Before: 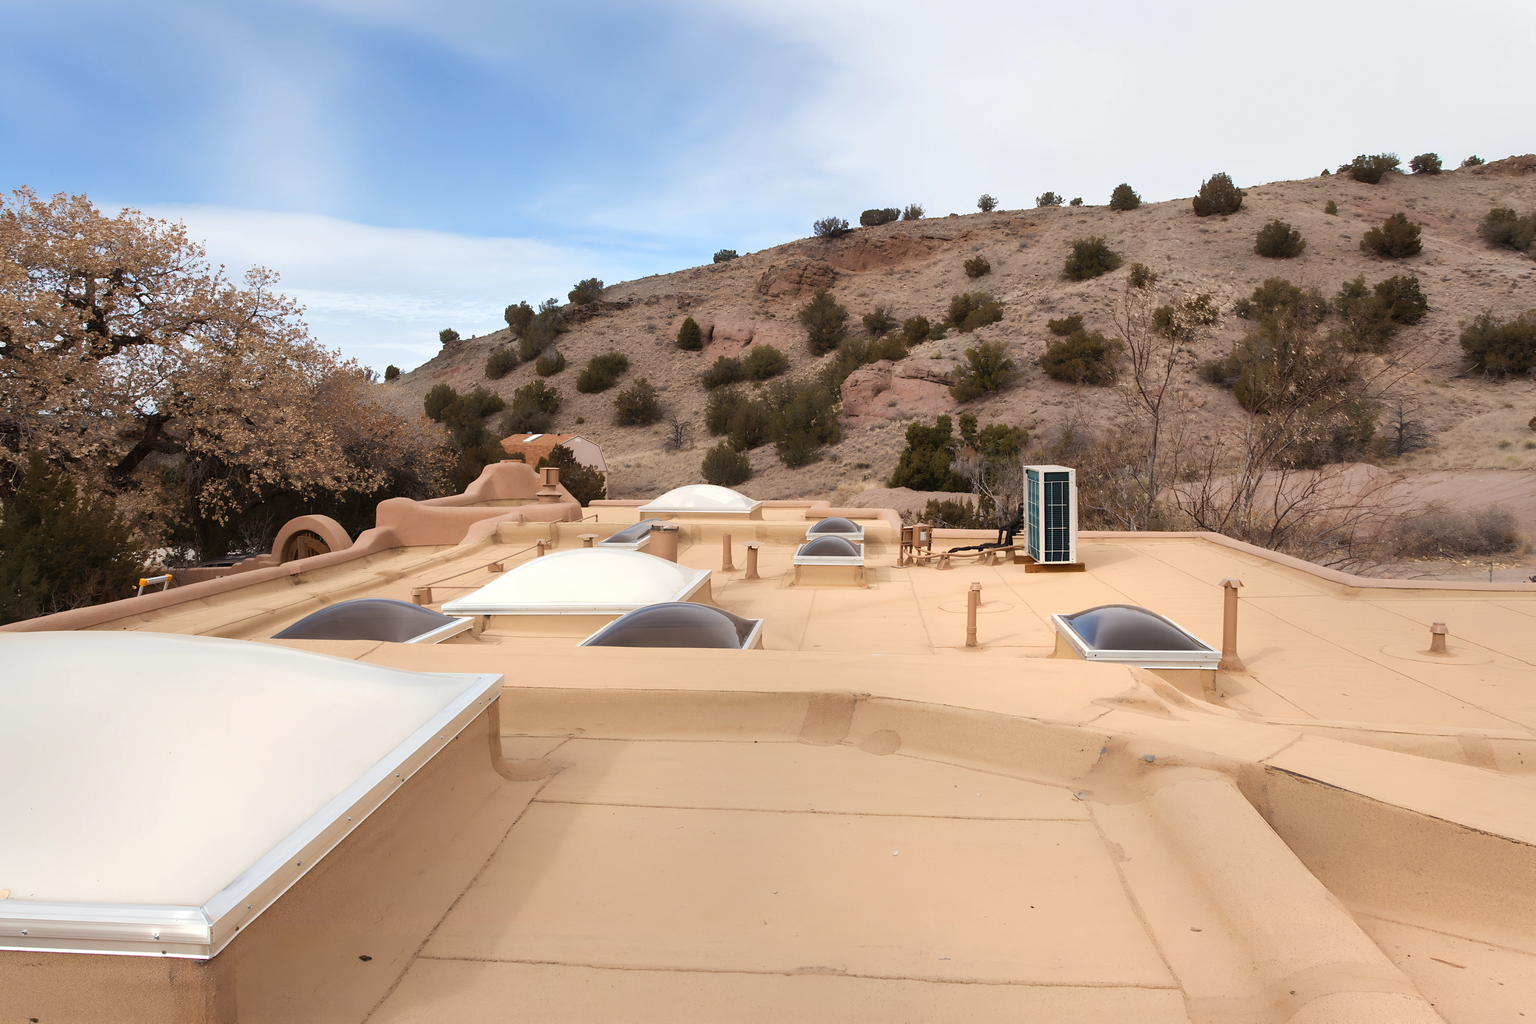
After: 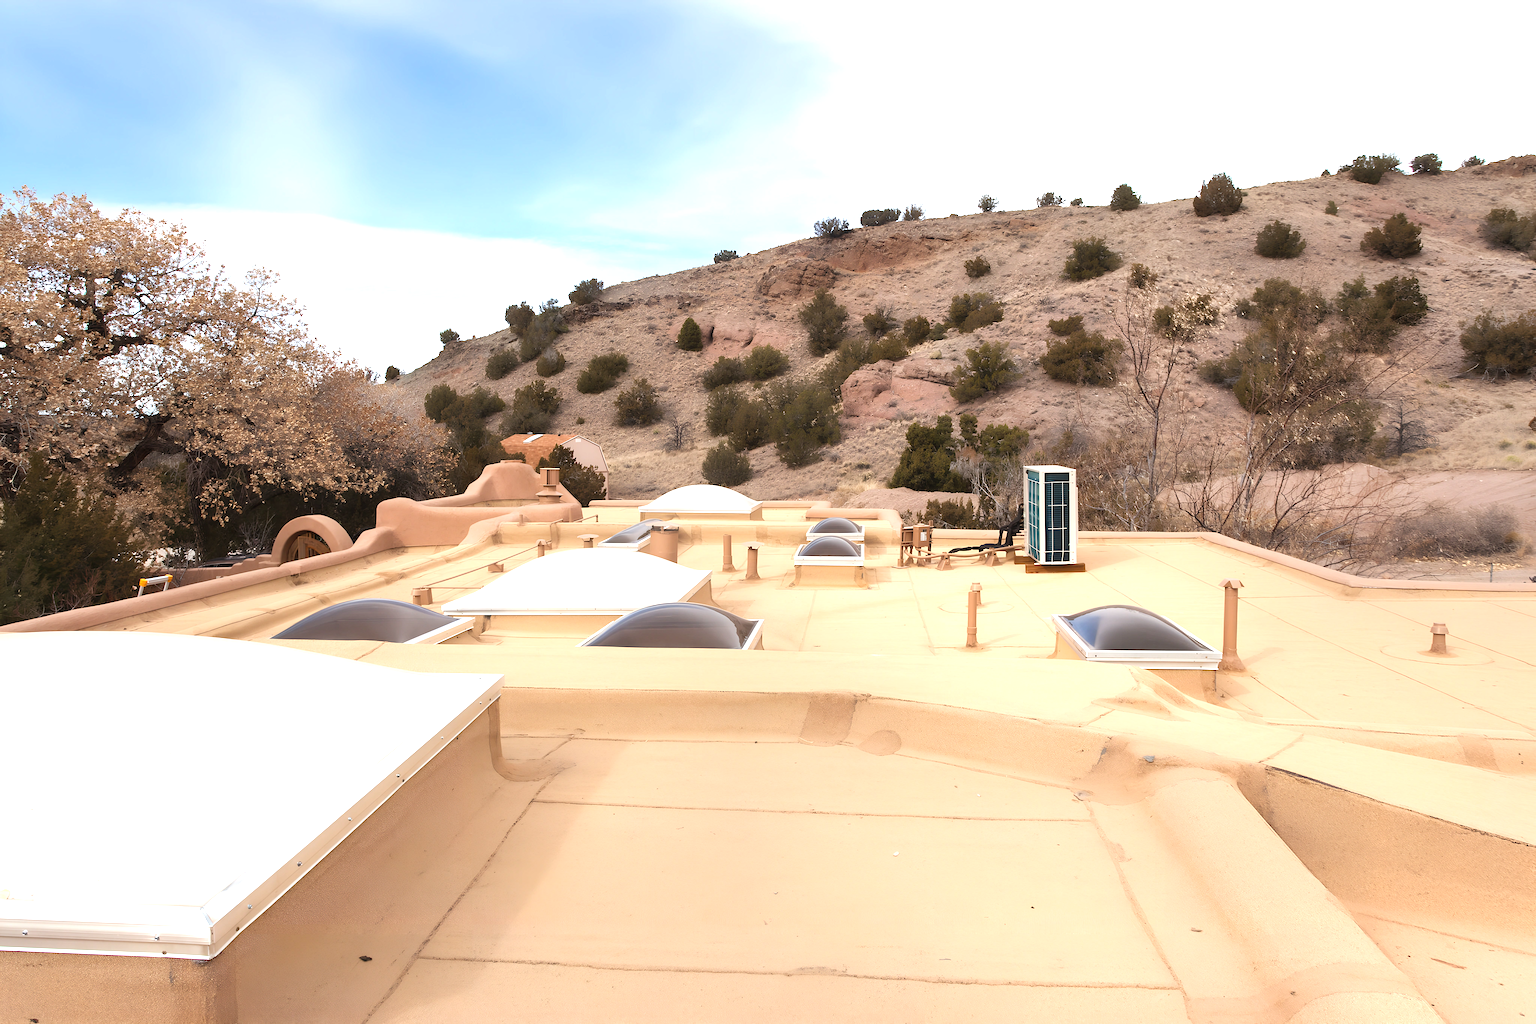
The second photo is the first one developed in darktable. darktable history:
sharpen: radius 1, threshold 1
exposure: black level correction 0, exposure 0.7 EV, compensate exposure bias true, compensate highlight preservation false
